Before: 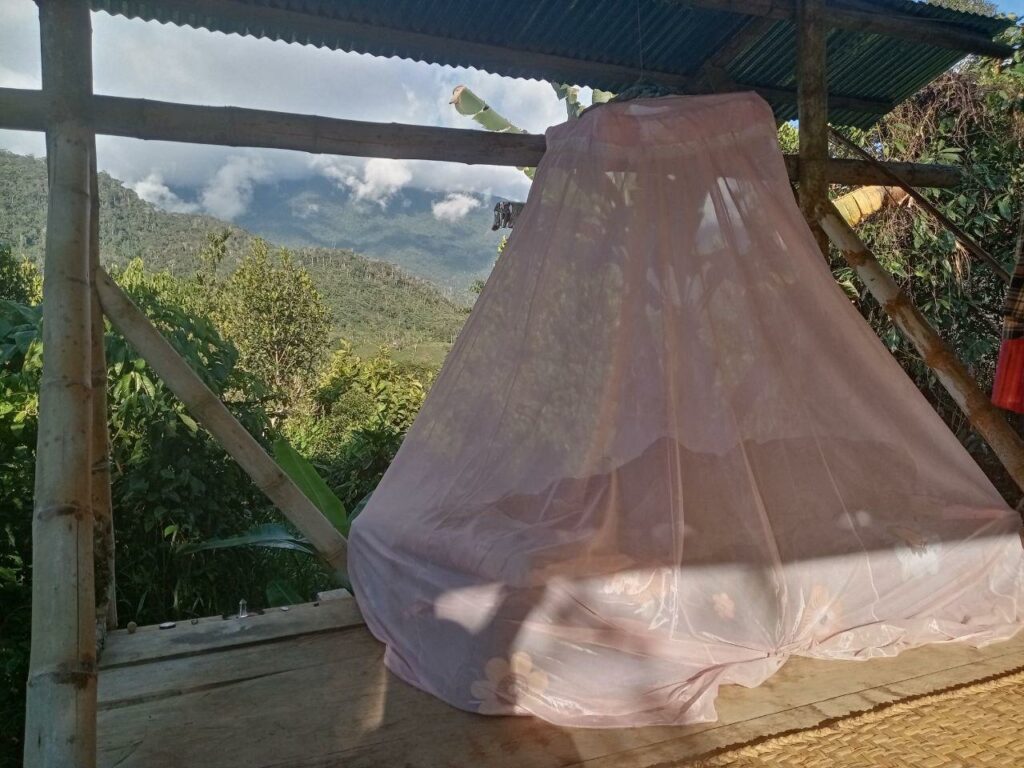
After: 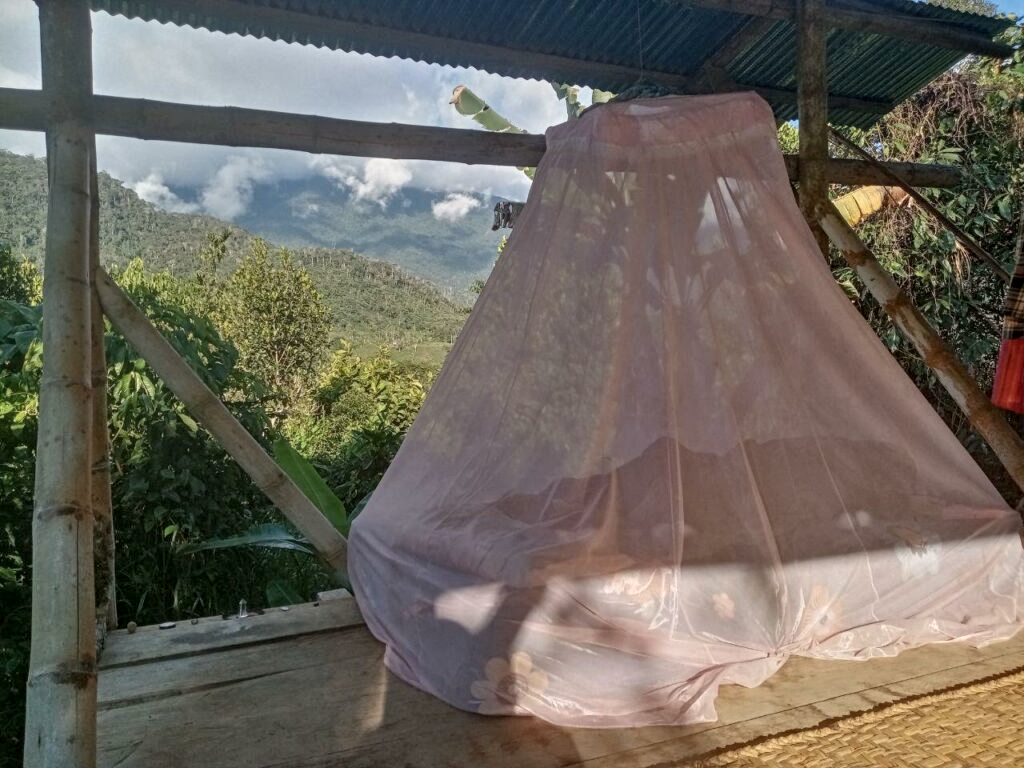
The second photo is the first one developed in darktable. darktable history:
local contrast: on, module defaults
shadows and highlights: shadows 37.27, highlights -28.18, soften with gaussian
